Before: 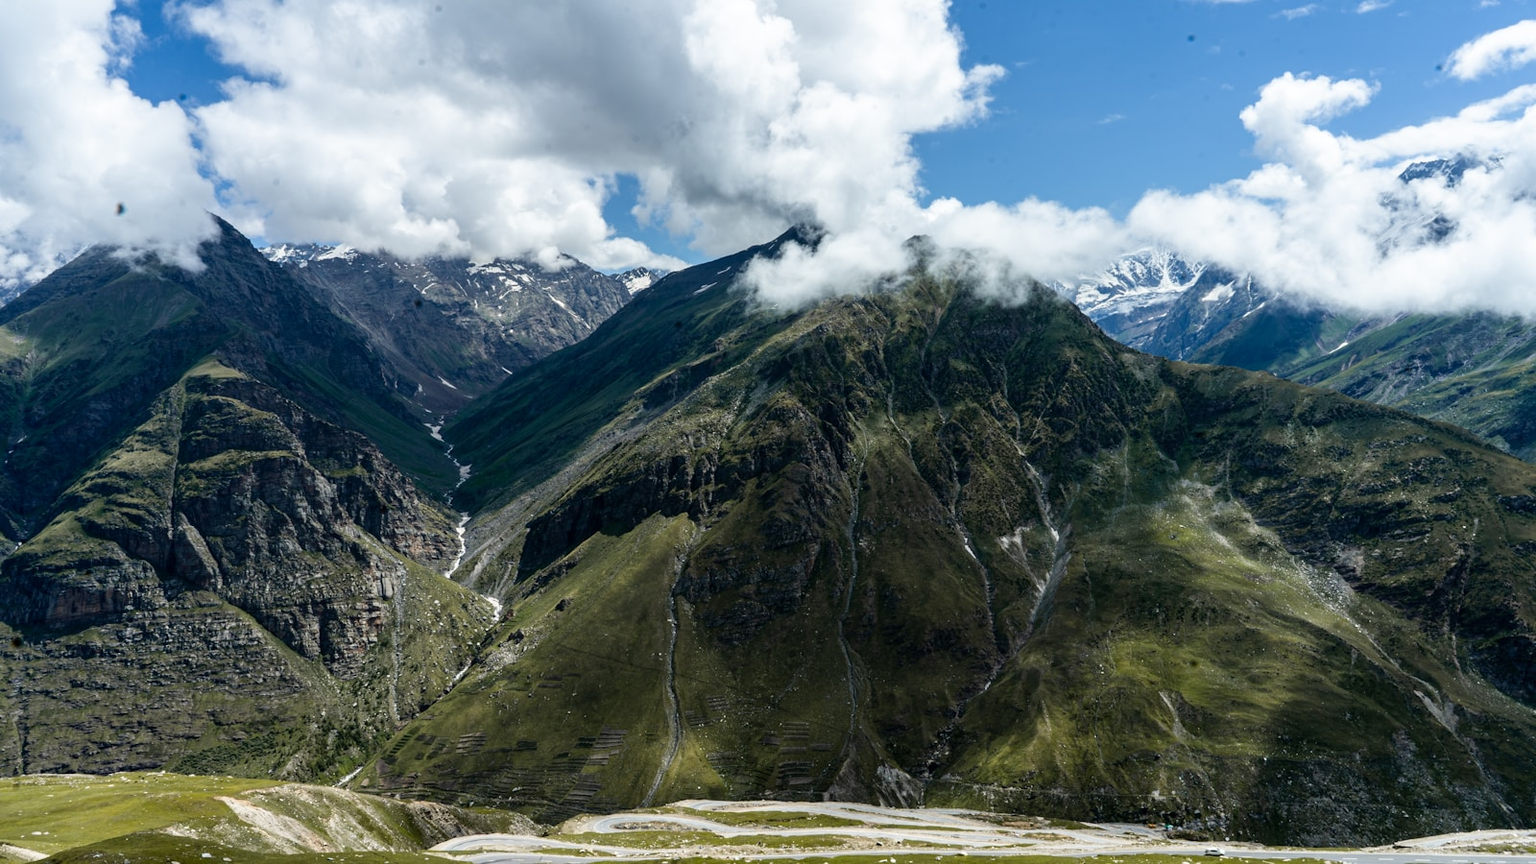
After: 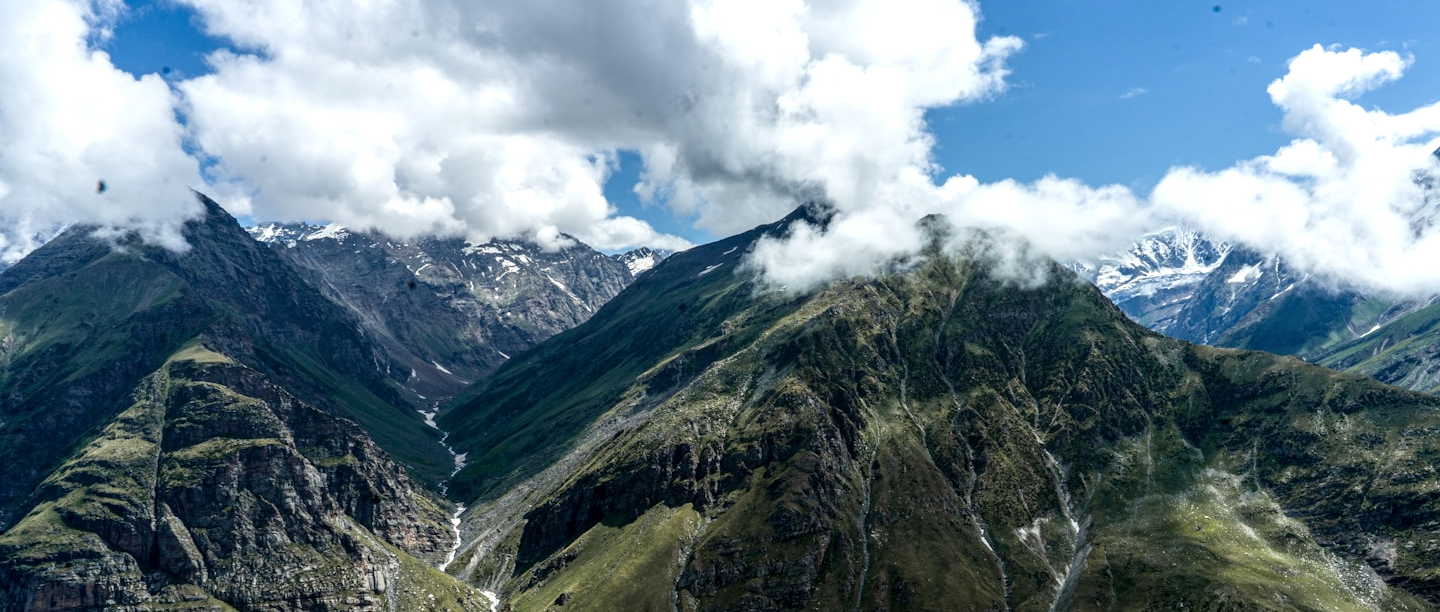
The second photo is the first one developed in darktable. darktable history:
local contrast: on, module defaults
crop: left 1.509%, top 3.452%, right 7.696%, bottom 28.452%
exposure: exposure 0.2 EV, compensate highlight preservation false
